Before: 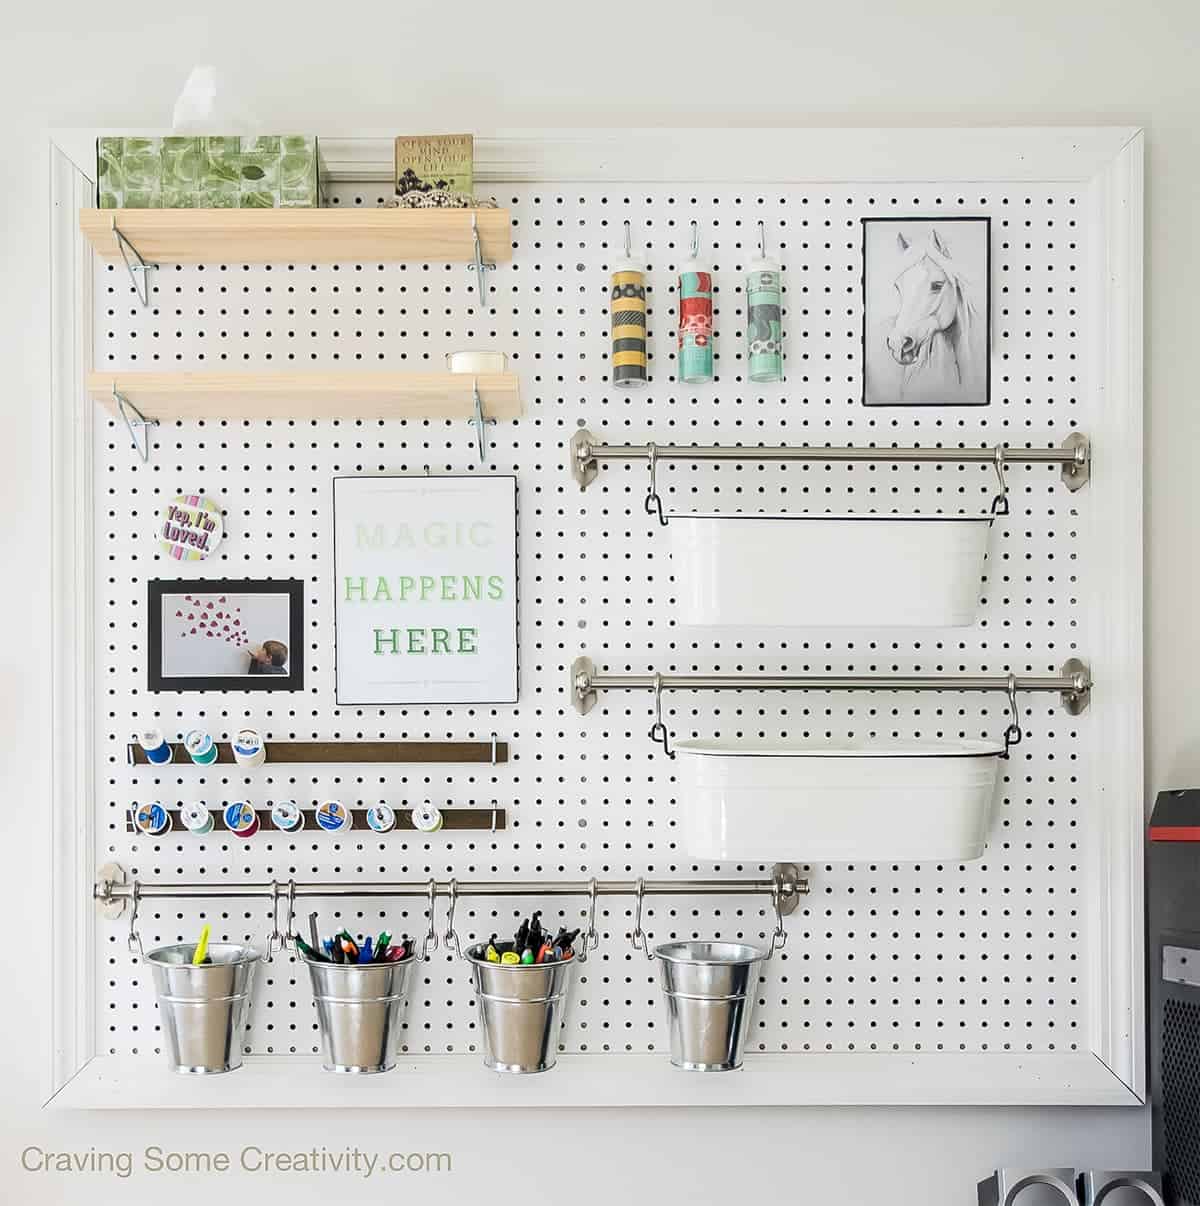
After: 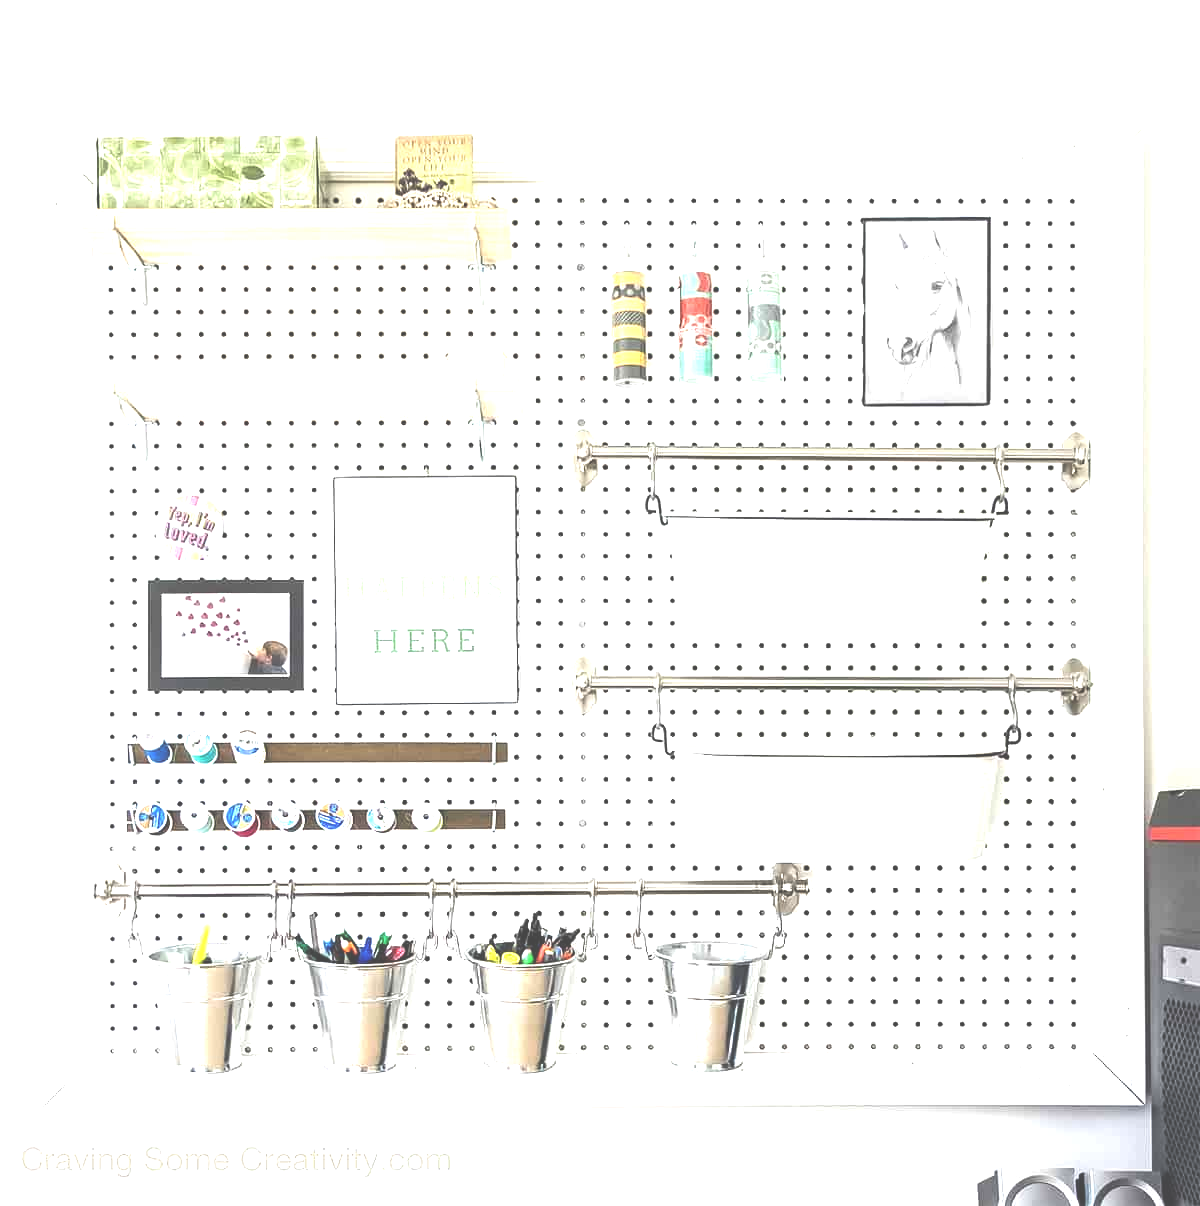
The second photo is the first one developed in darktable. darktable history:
exposure: black level correction -0.024, exposure 1.397 EV, compensate exposure bias true, compensate highlight preservation false
